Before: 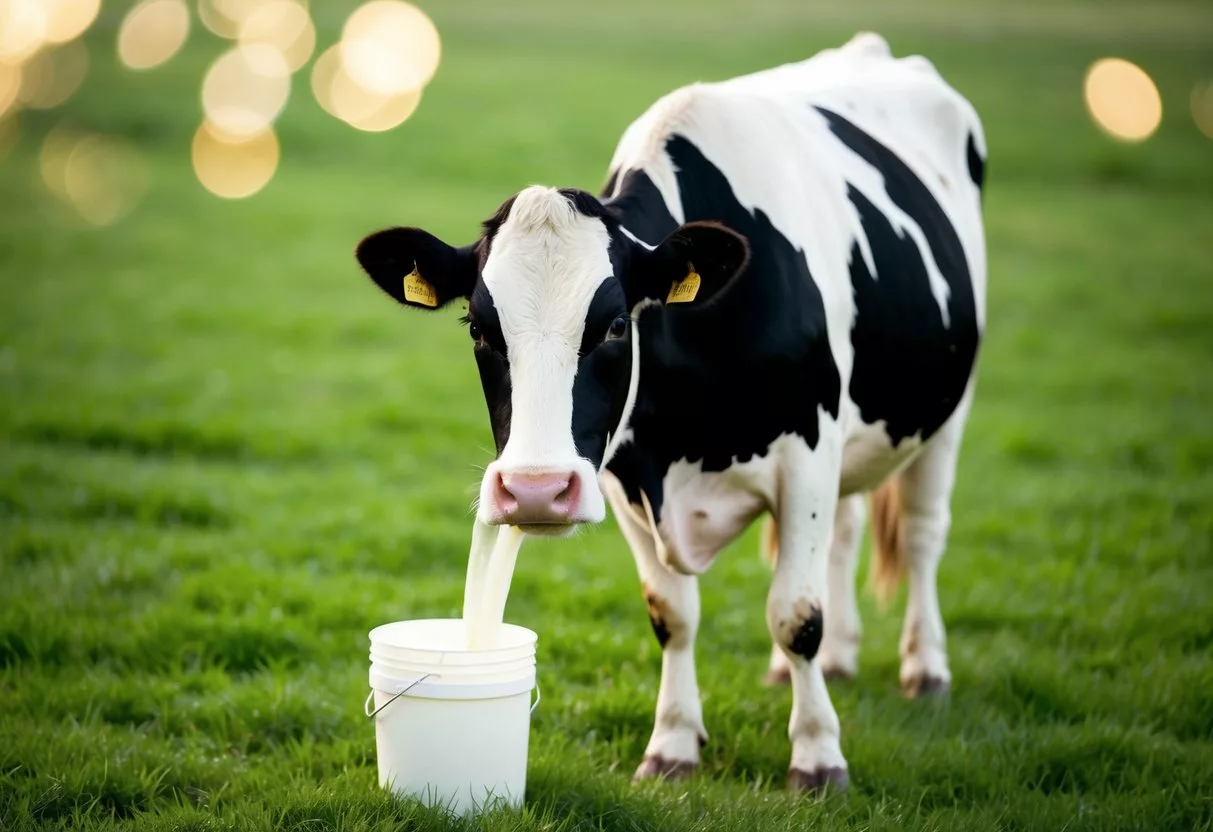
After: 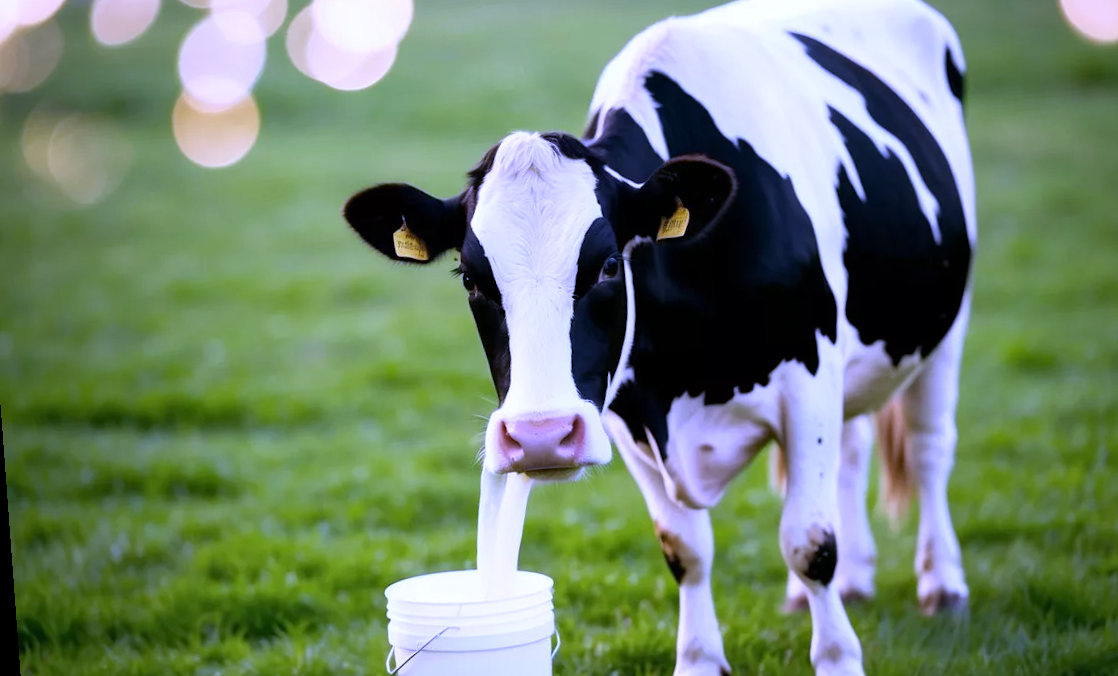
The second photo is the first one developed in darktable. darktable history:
rotate and perspective: rotation -4.25°, automatic cropping off
crop and rotate: left 2.425%, top 11.305%, right 9.6%, bottom 15.08%
base curve: curves: ch0 [(0, 0) (0.303, 0.277) (1, 1)]
white balance: red 0.98, blue 1.61
